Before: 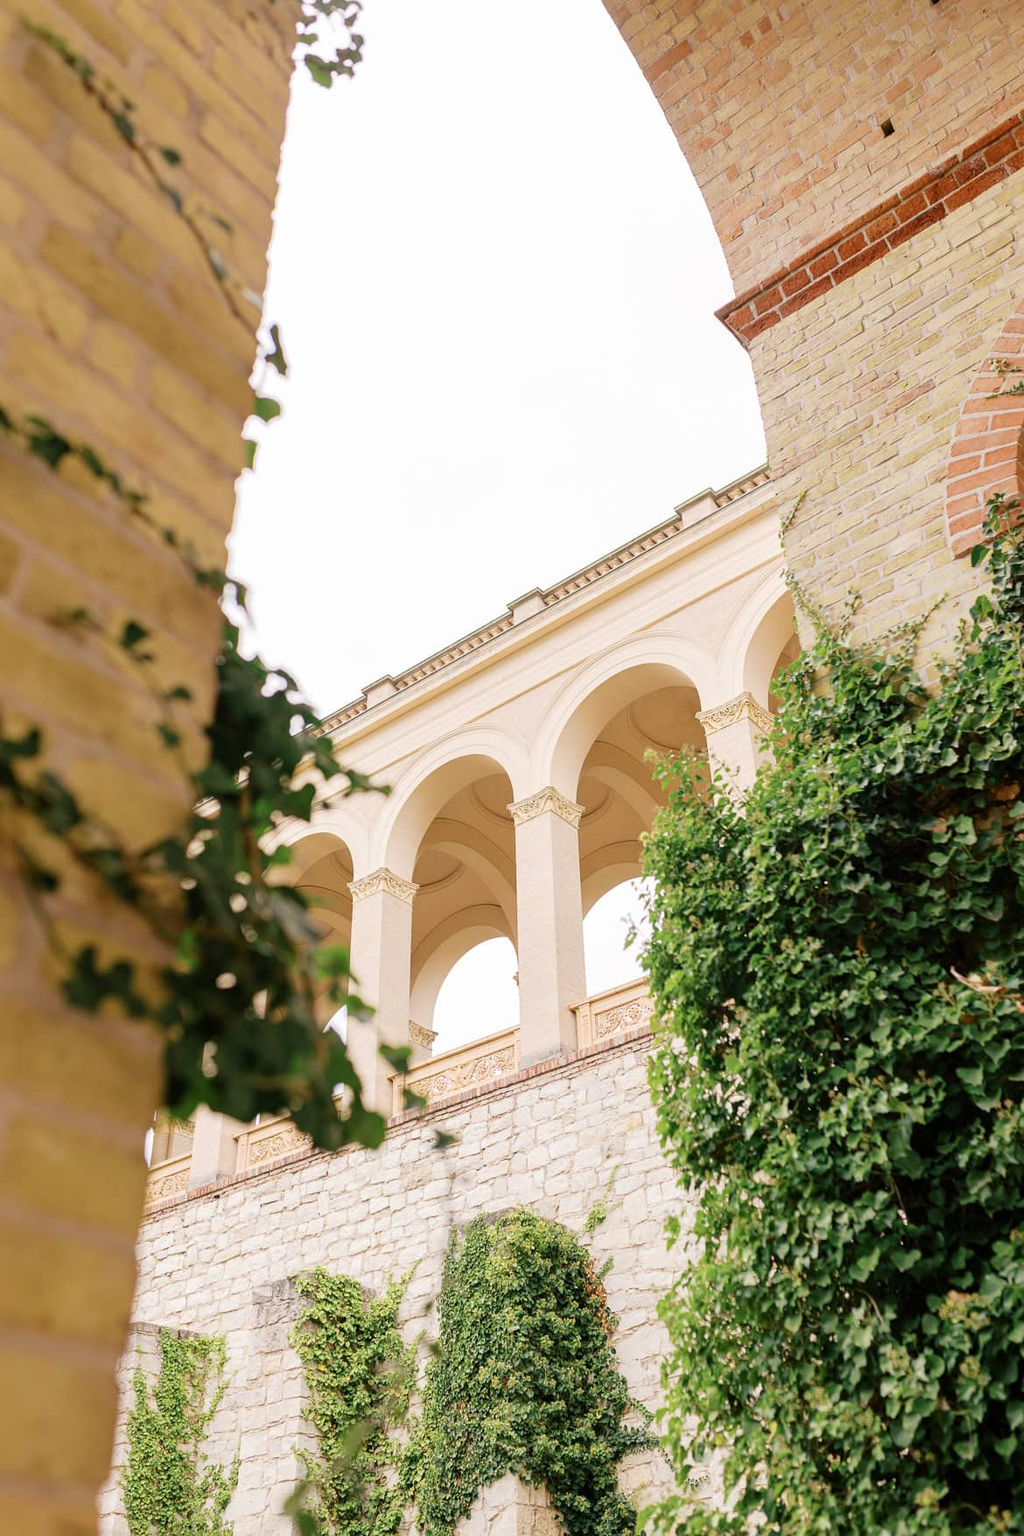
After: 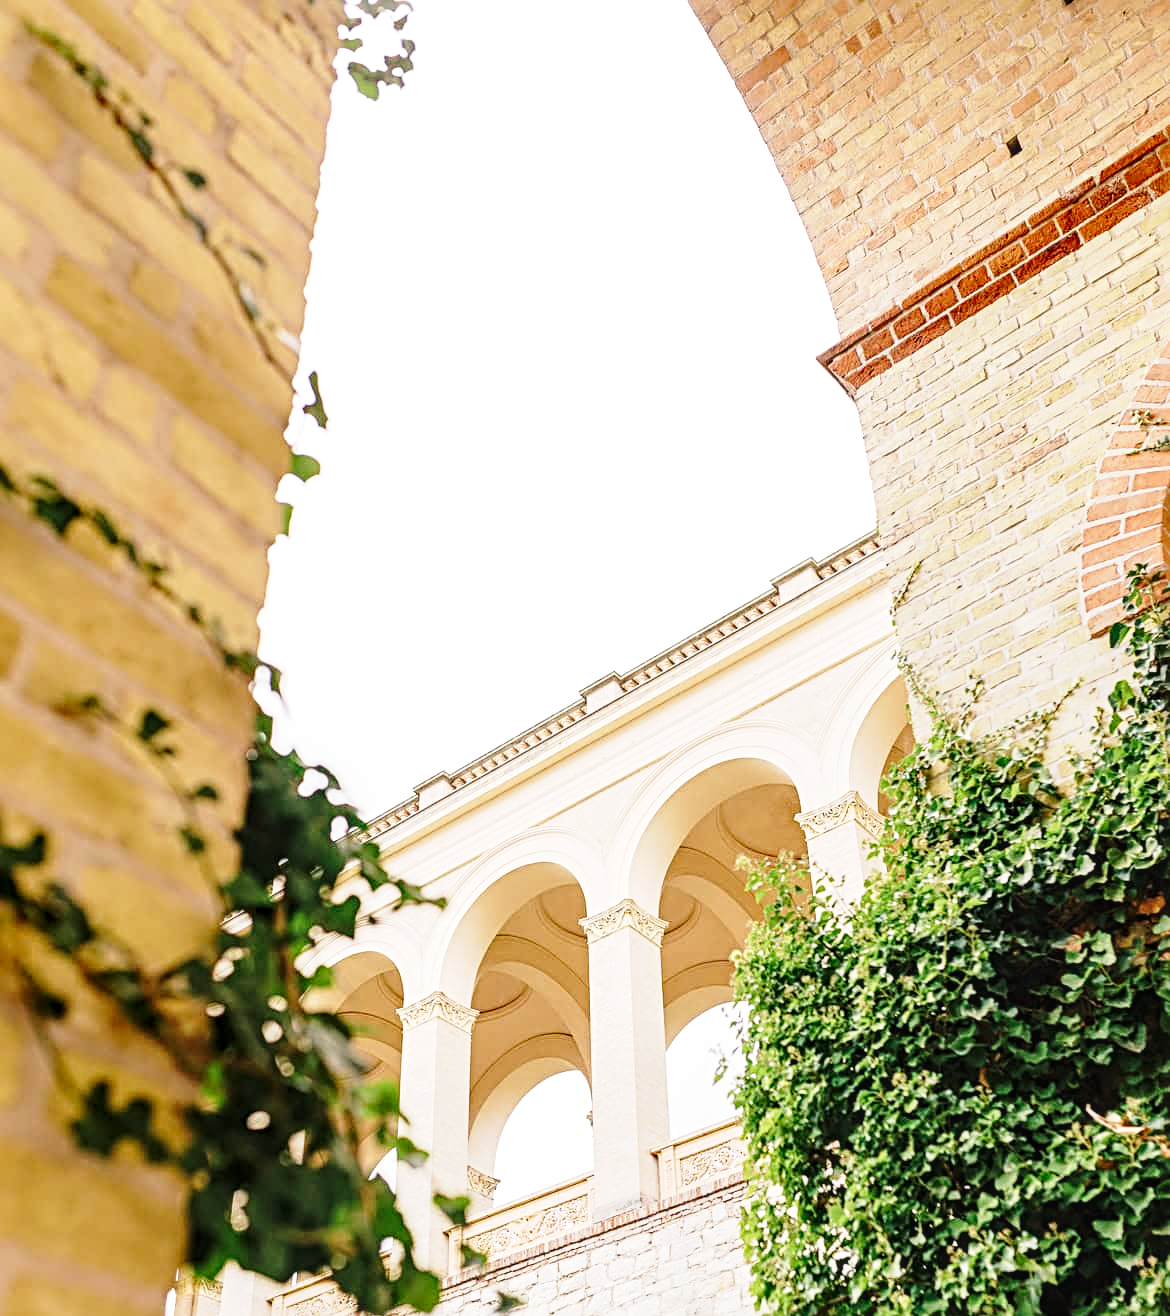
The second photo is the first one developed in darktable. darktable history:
crop: bottom 24.986%
sharpen: radius 3.99
base curve: curves: ch0 [(0, 0) (0.028, 0.03) (0.121, 0.232) (0.46, 0.748) (0.859, 0.968) (1, 1)], preserve colors none
local contrast: on, module defaults
